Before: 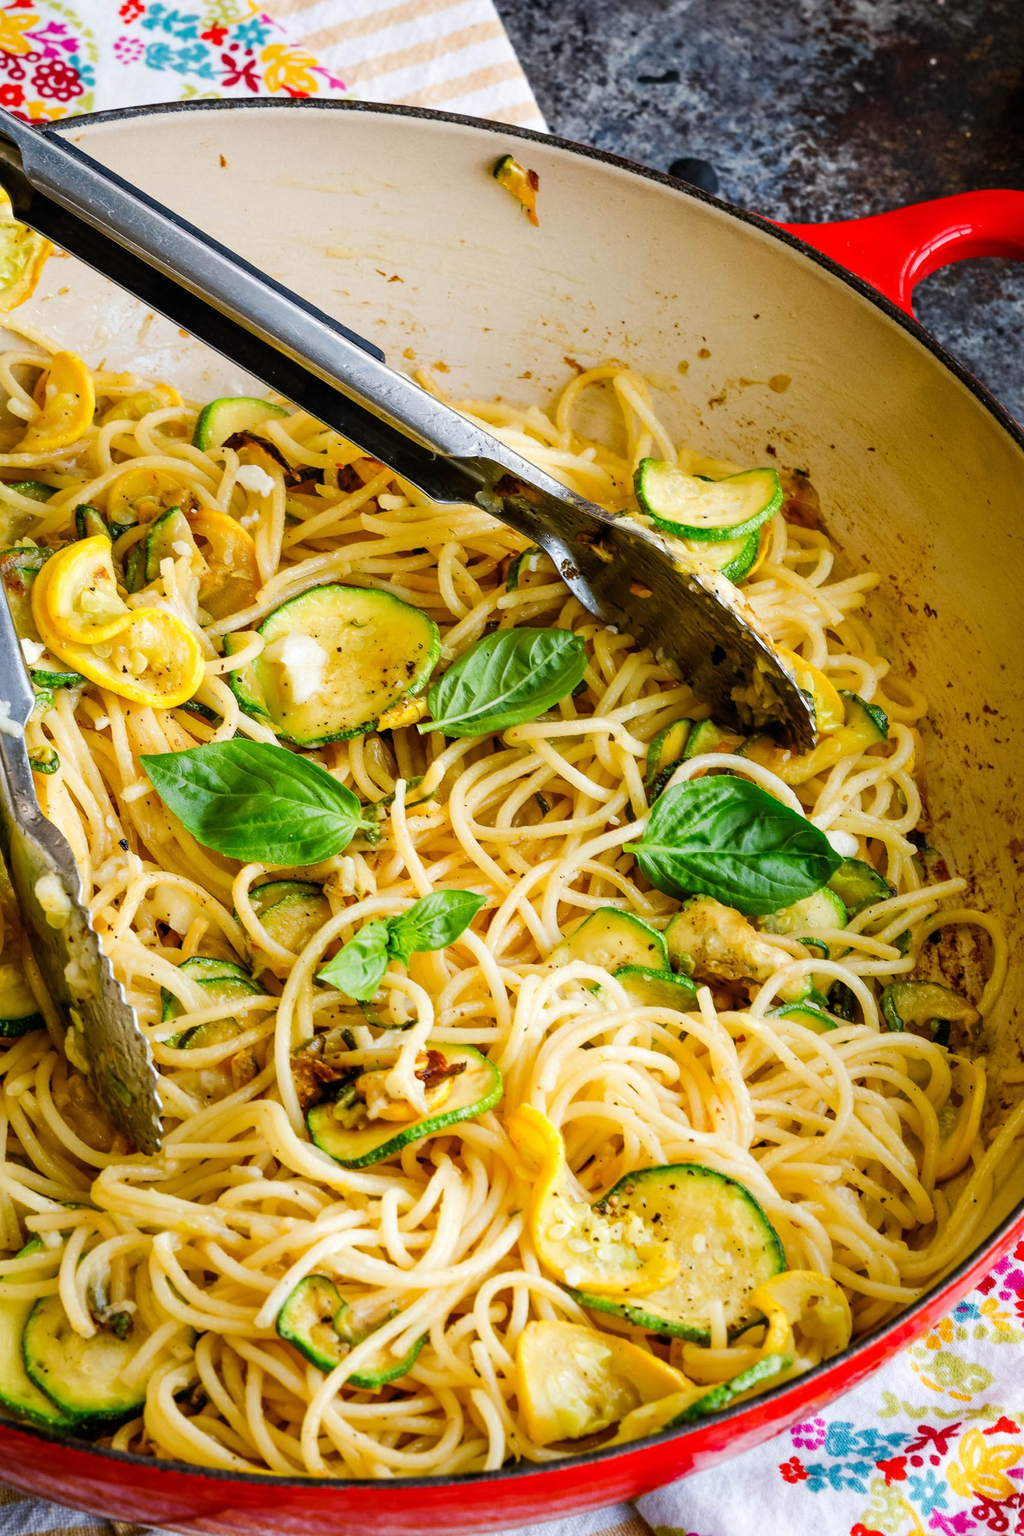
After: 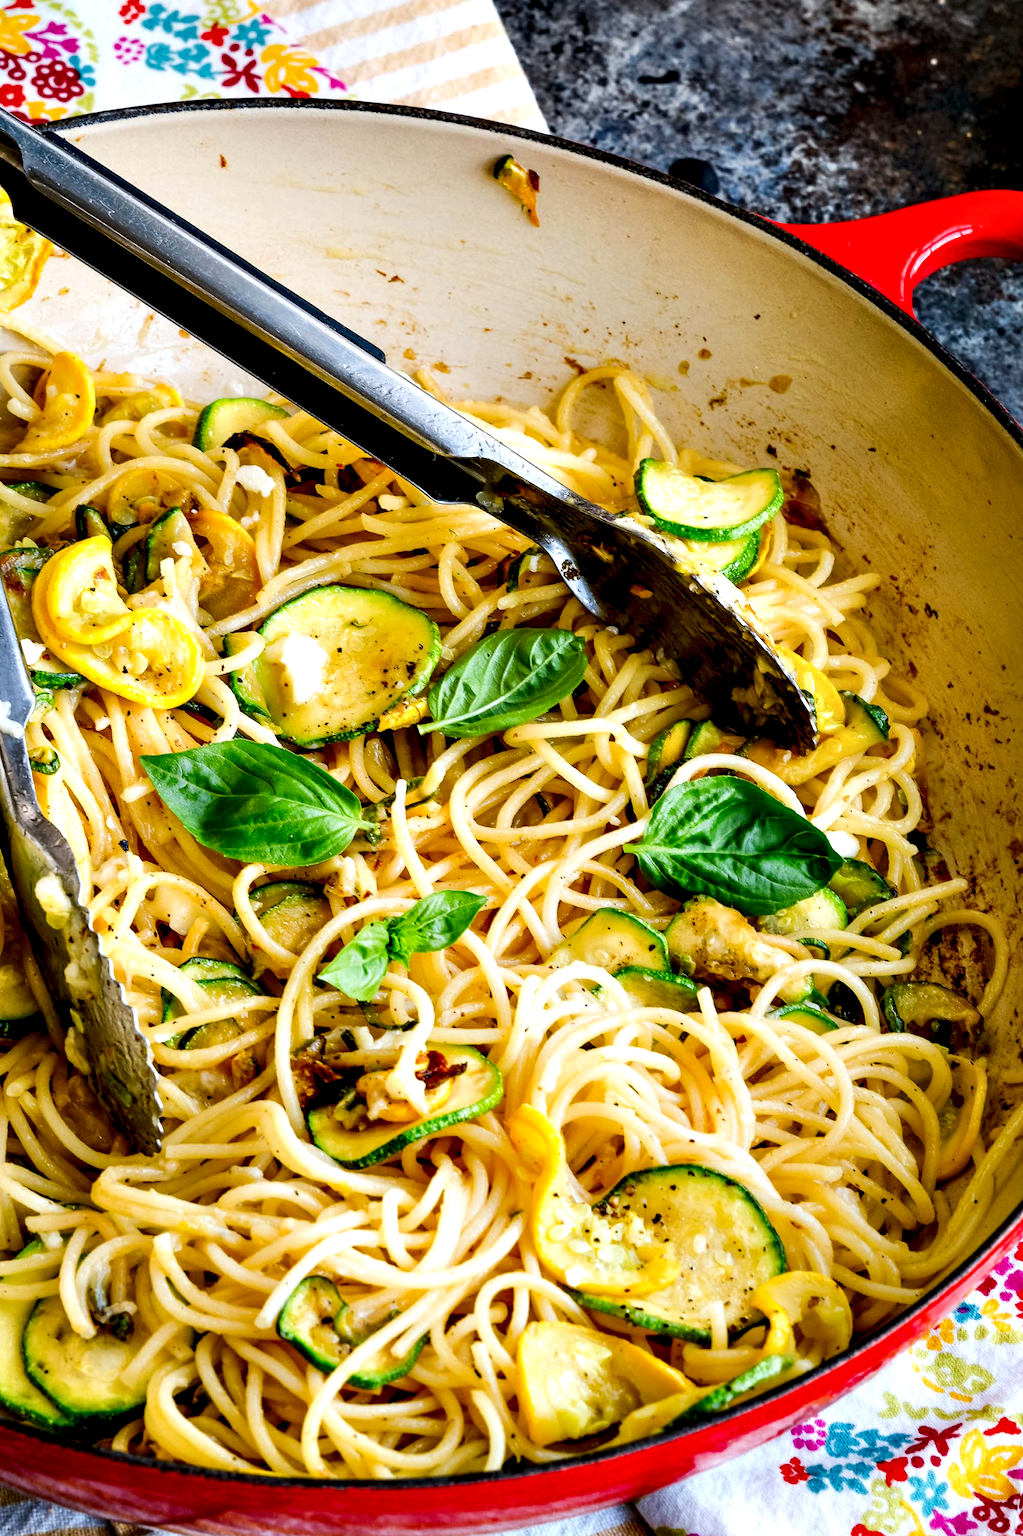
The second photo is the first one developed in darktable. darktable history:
crop: left 0.003%
contrast equalizer: octaves 7, y [[0.6 ×6], [0.55 ×6], [0 ×6], [0 ×6], [0 ×6]]
